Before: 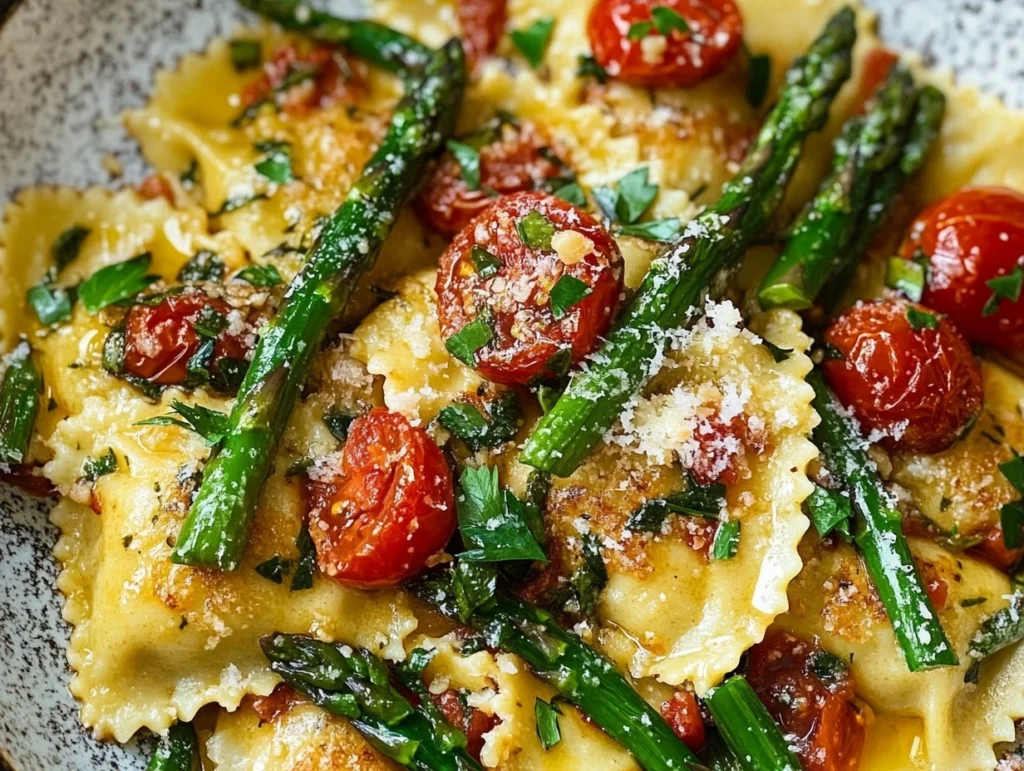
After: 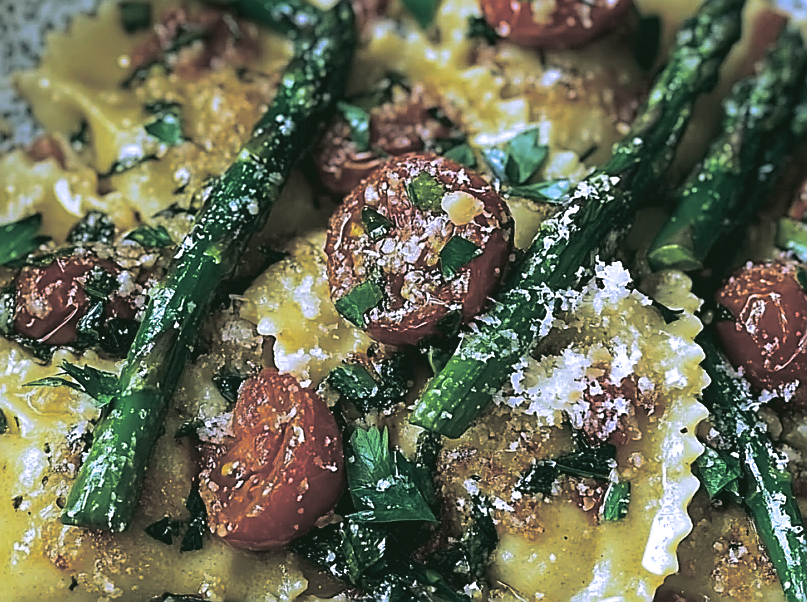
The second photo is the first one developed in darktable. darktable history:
sharpen: radius 1.4, amount 1.25, threshold 0.7
color calibration: illuminant as shot in camera, x 0.379, y 0.396, temperature 4138.76 K
crop and rotate: left 10.77%, top 5.1%, right 10.41%, bottom 16.76%
rgb curve: curves: ch0 [(0.123, 0.061) (0.995, 0.887)]; ch1 [(0.06, 0.116) (1, 0.906)]; ch2 [(0, 0) (0.824, 0.69) (1, 1)], mode RGB, independent channels, compensate middle gray true
split-toning: shadows › hue 201.6°, shadows › saturation 0.16, highlights › hue 50.4°, highlights › saturation 0.2, balance -49.9
